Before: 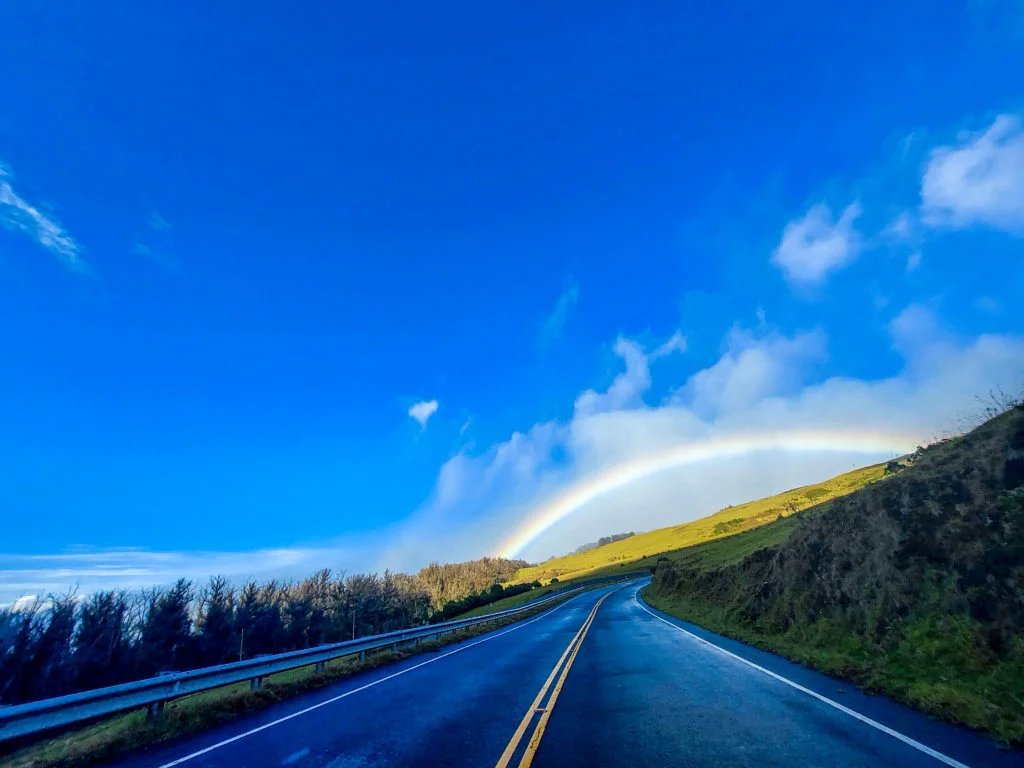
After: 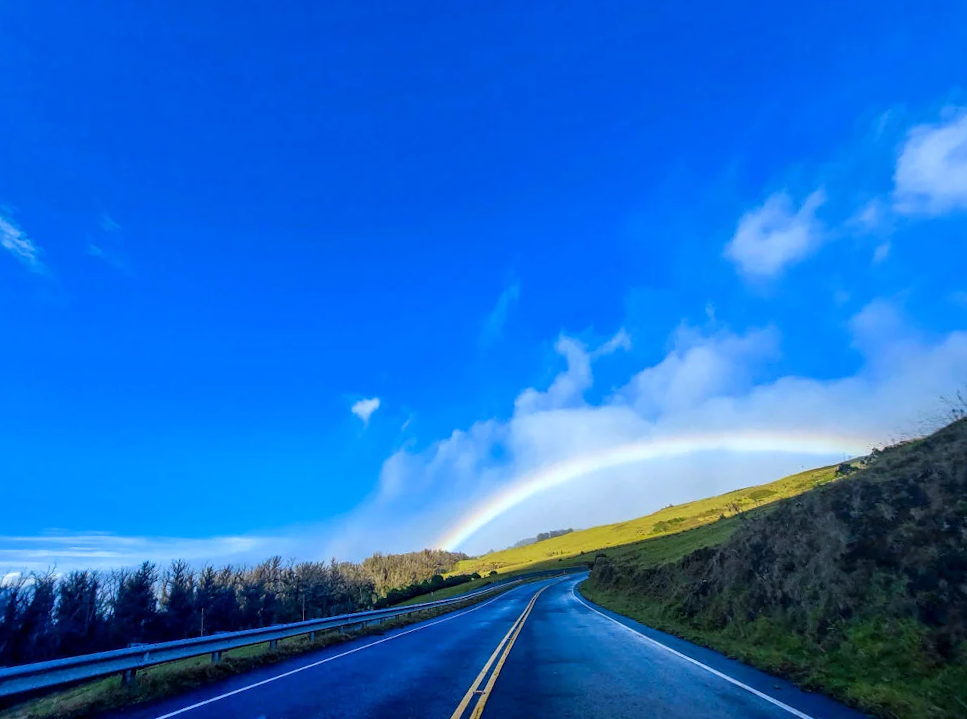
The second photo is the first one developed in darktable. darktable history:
white balance: red 0.954, blue 1.079
rotate and perspective: rotation 0.062°, lens shift (vertical) 0.115, lens shift (horizontal) -0.133, crop left 0.047, crop right 0.94, crop top 0.061, crop bottom 0.94
